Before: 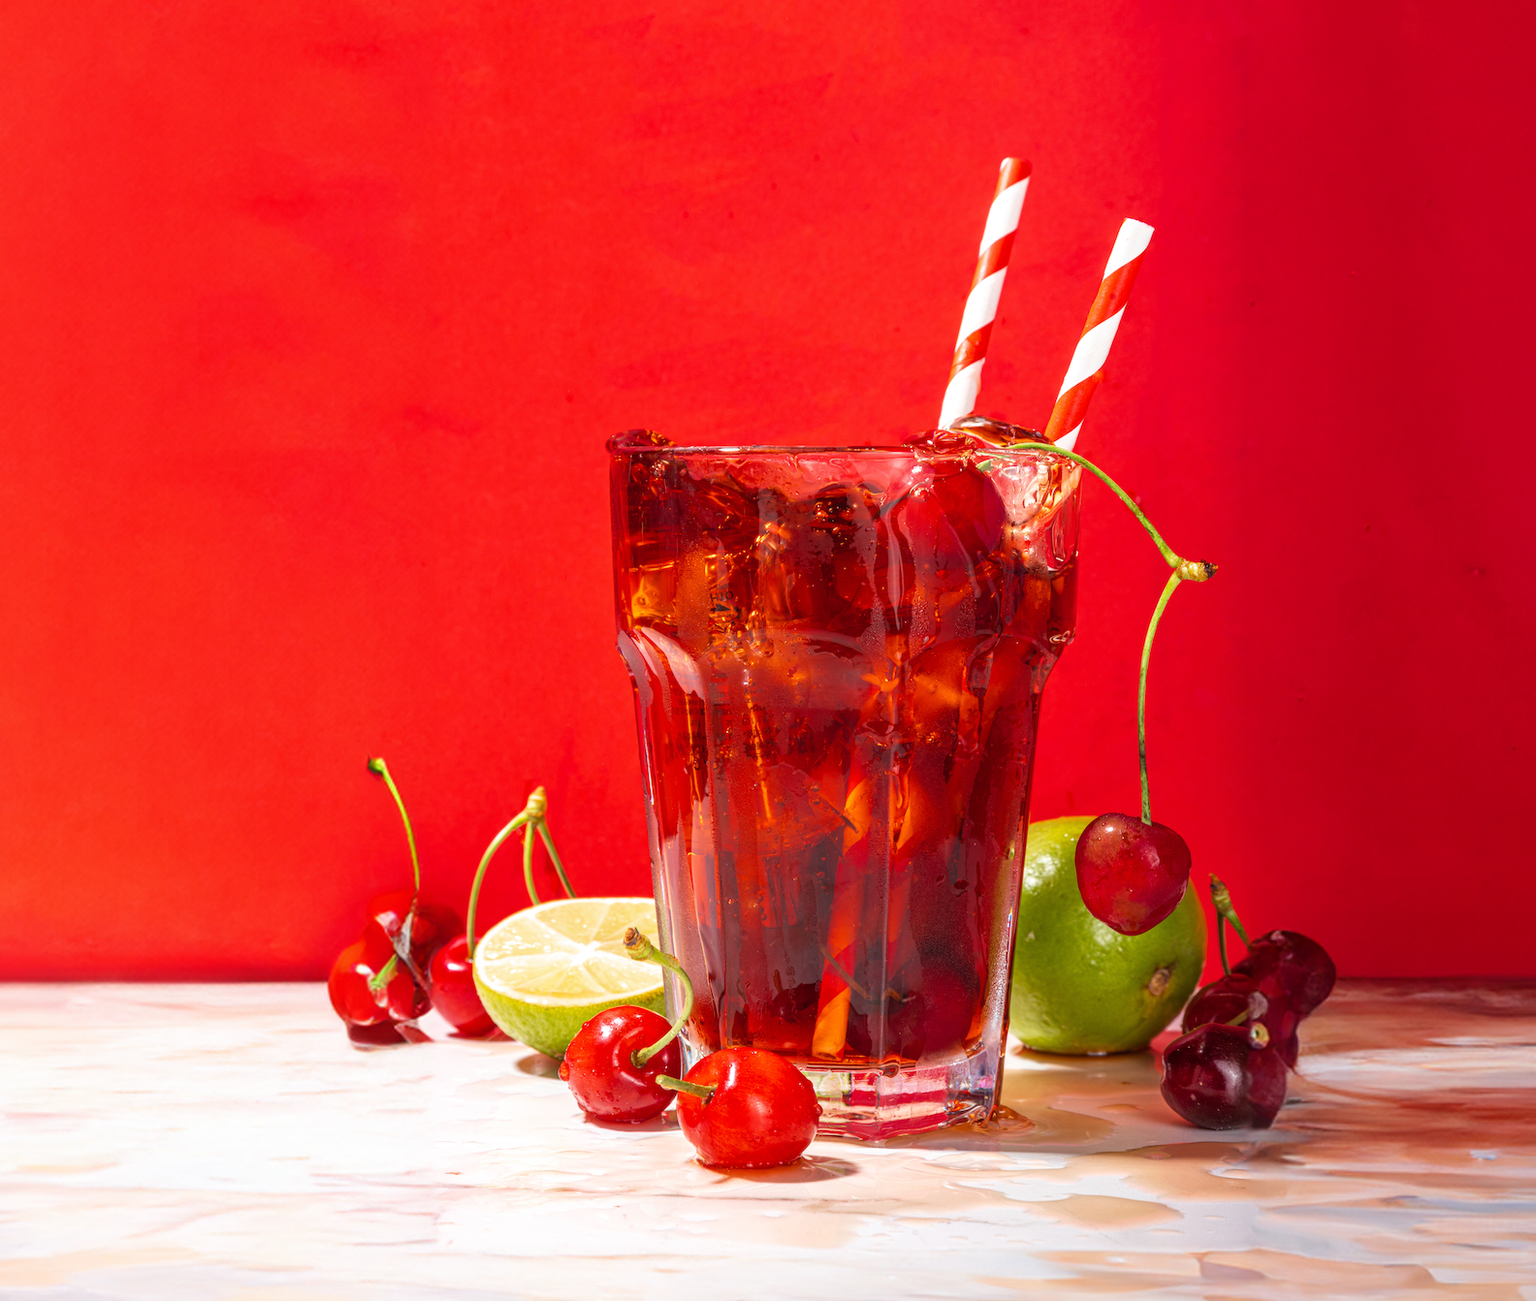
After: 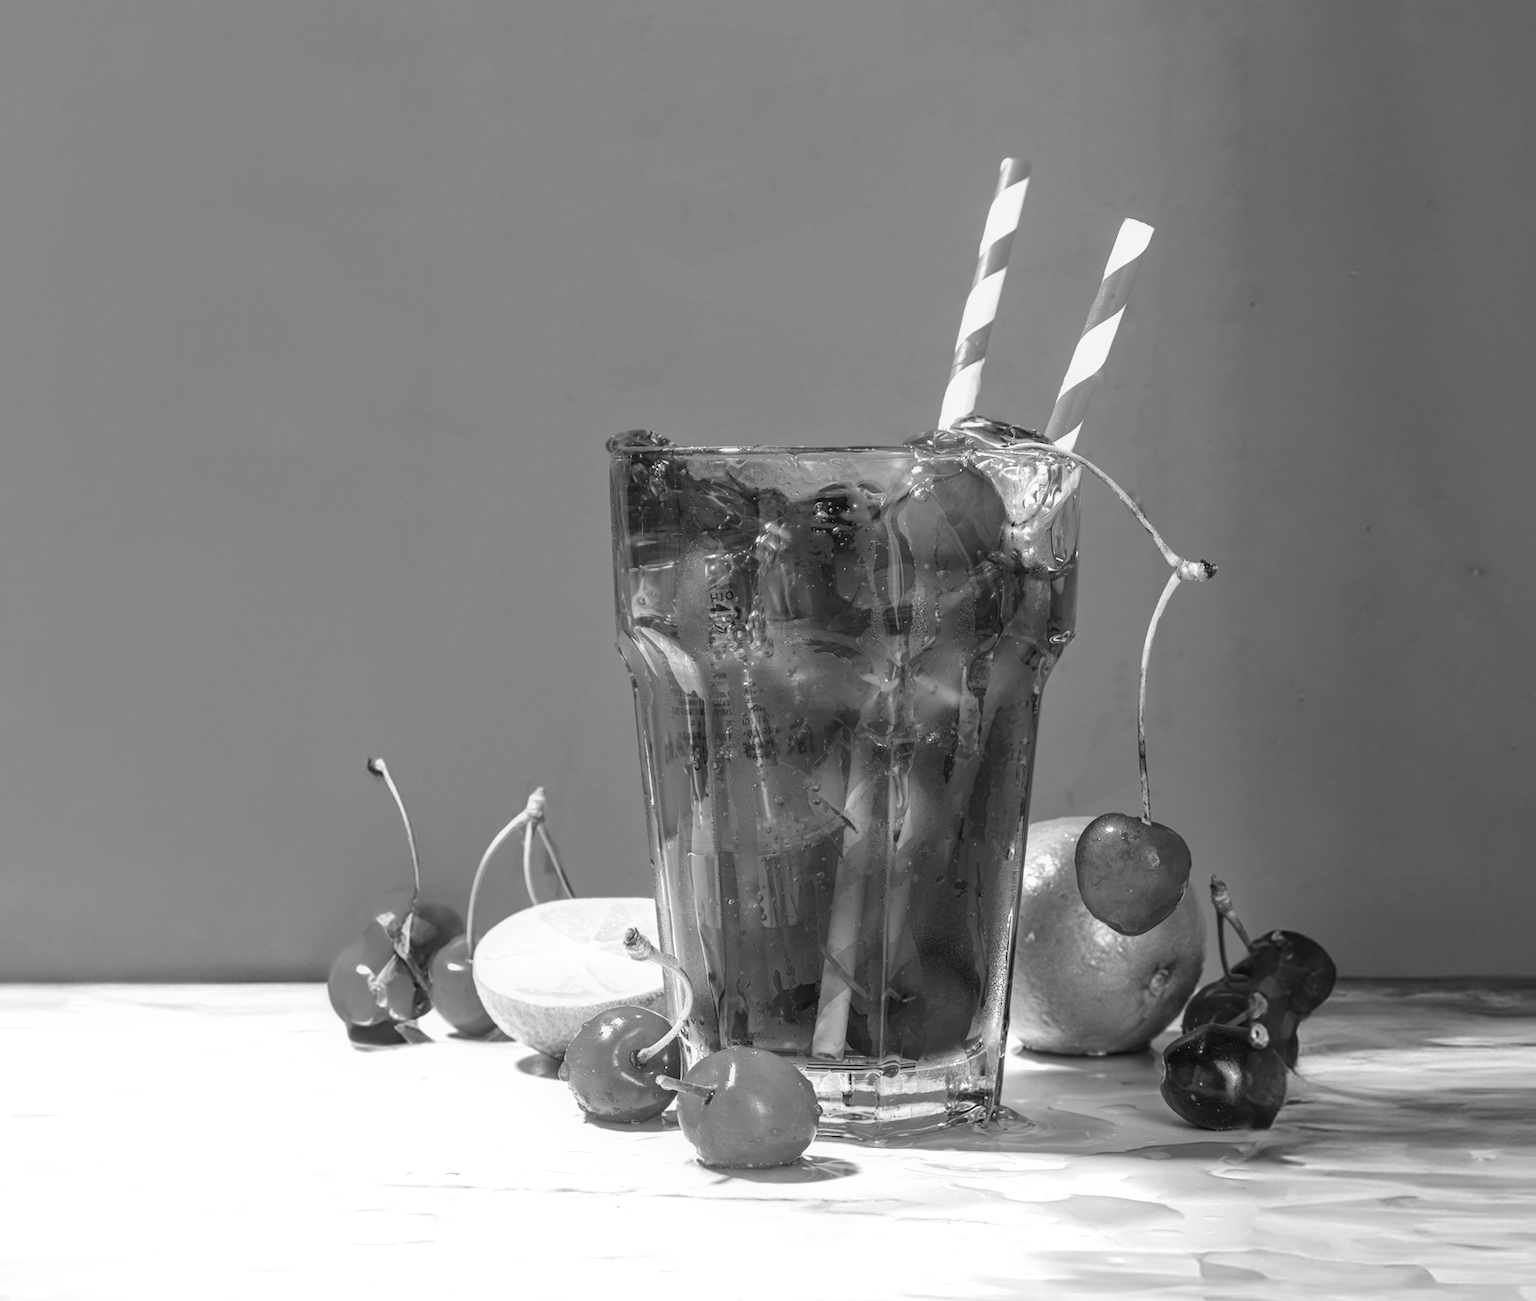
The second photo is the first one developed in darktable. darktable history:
contrast brightness saturation: contrast -0.02, brightness -0.01, saturation 0.03
tone equalizer: -8 EV -0.417 EV, -7 EV -0.389 EV, -6 EV -0.333 EV, -5 EV -0.222 EV, -3 EV 0.222 EV, -2 EV 0.333 EV, -1 EV 0.389 EV, +0 EV 0.417 EV, edges refinement/feathering 500, mask exposure compensation -1.57 EV, preserve details no
monochrome: on, module defaults
velvia: on, module defaults
